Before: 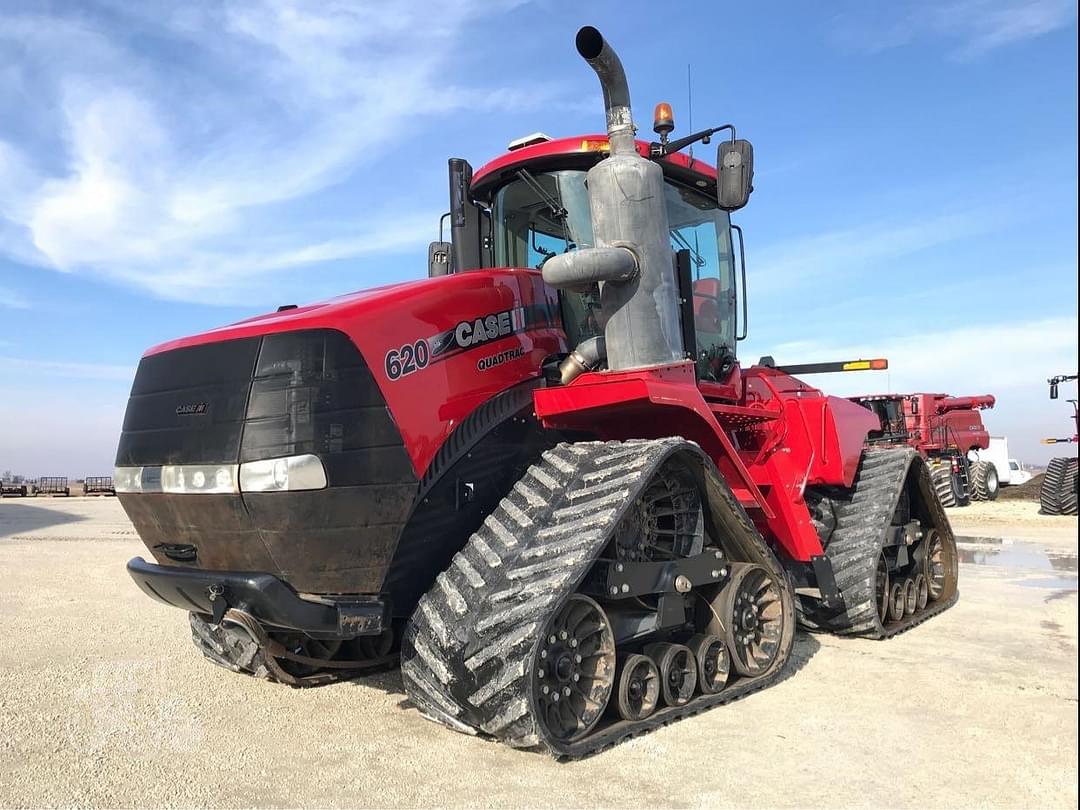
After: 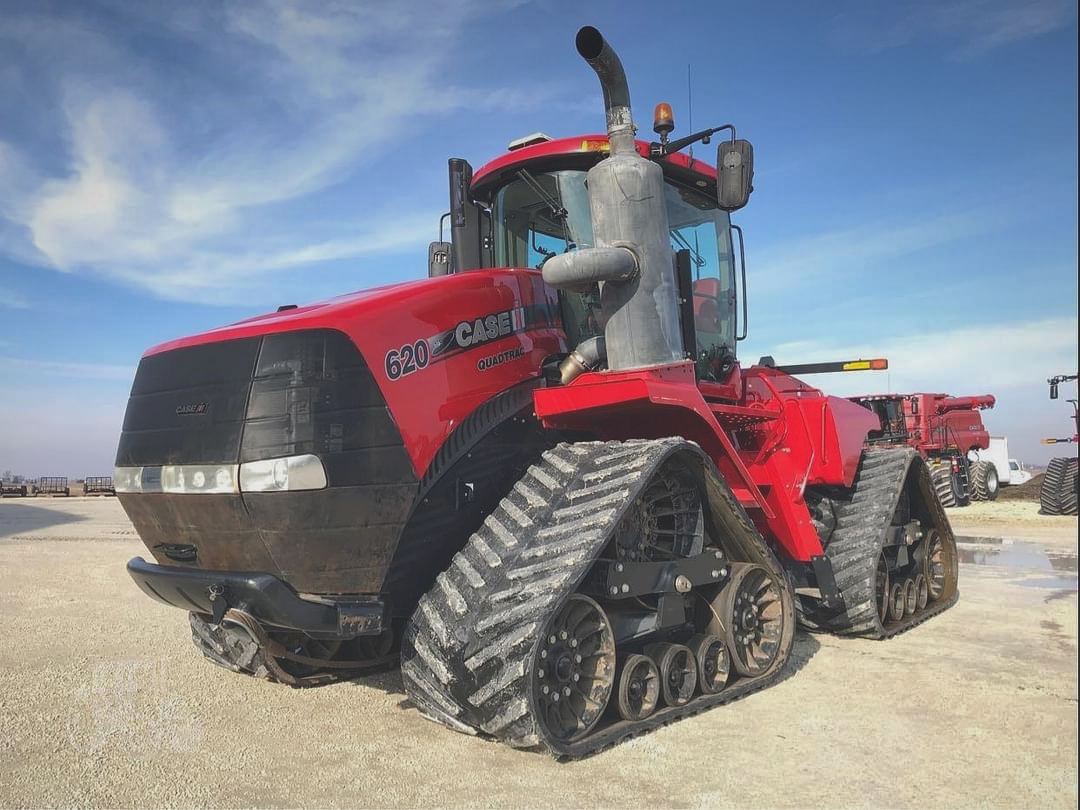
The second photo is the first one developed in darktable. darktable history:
shadows and highlights: on, module defaults
vignetting: fall-off start 97.52%, fall-off radius 100%, brightness -0.574, saturation 0, center (-0.027, 0.404), width/height ratio 1.368, unbound false
exposure: black level correction -0.014, exposure -0.193 EV, compensate highlight preservation false
